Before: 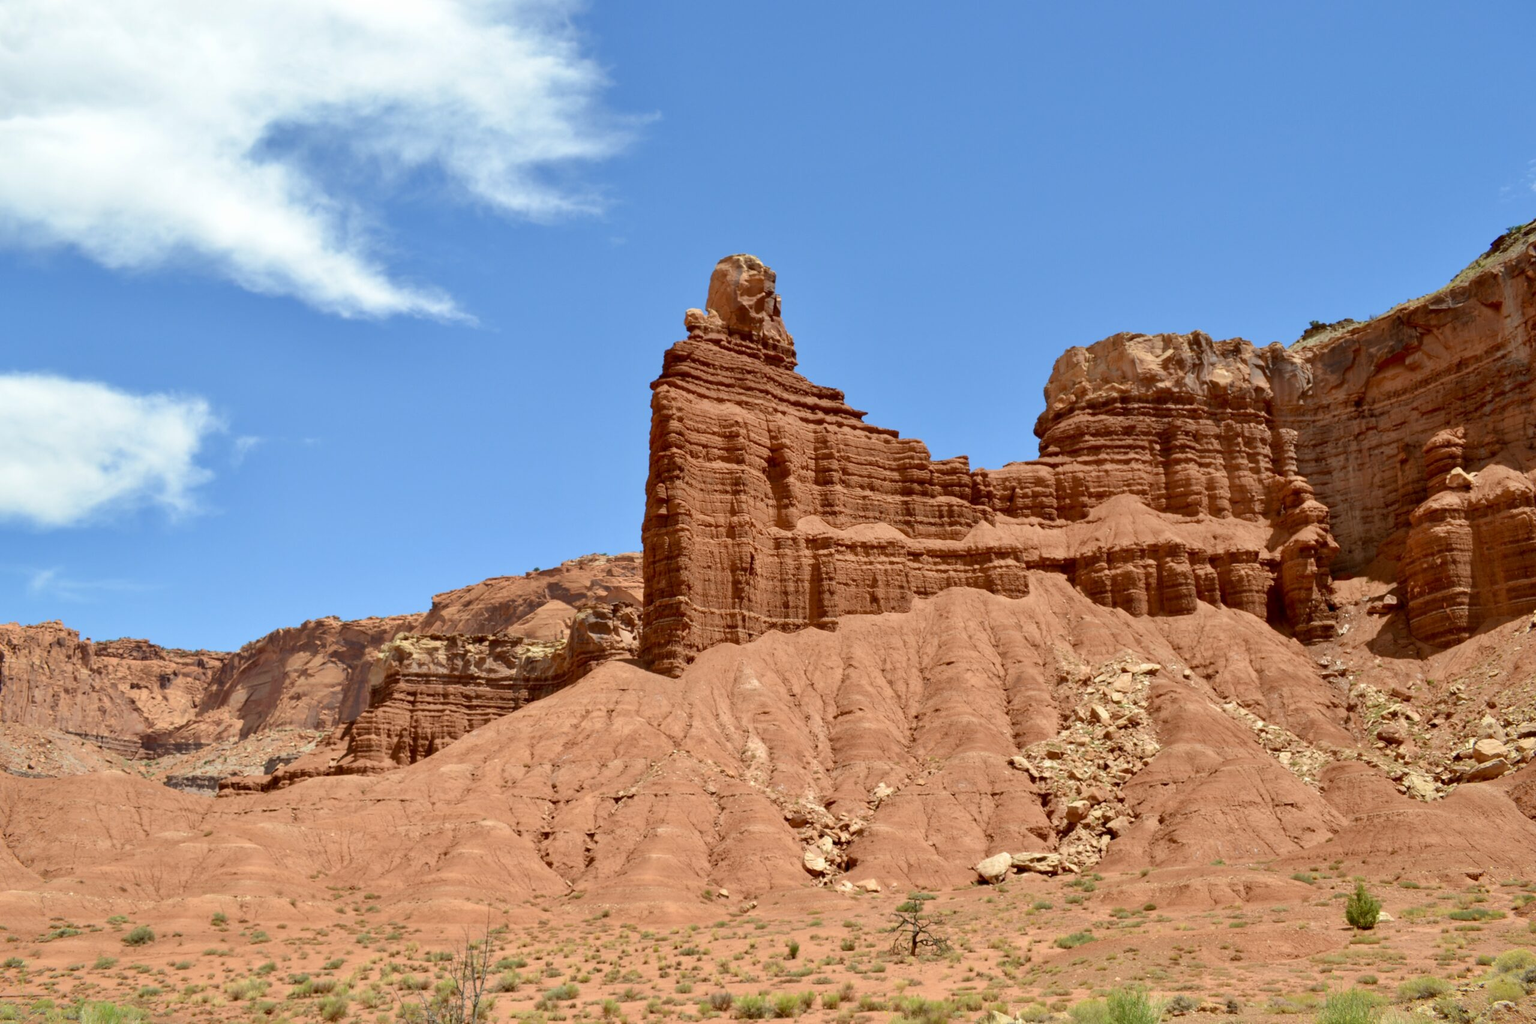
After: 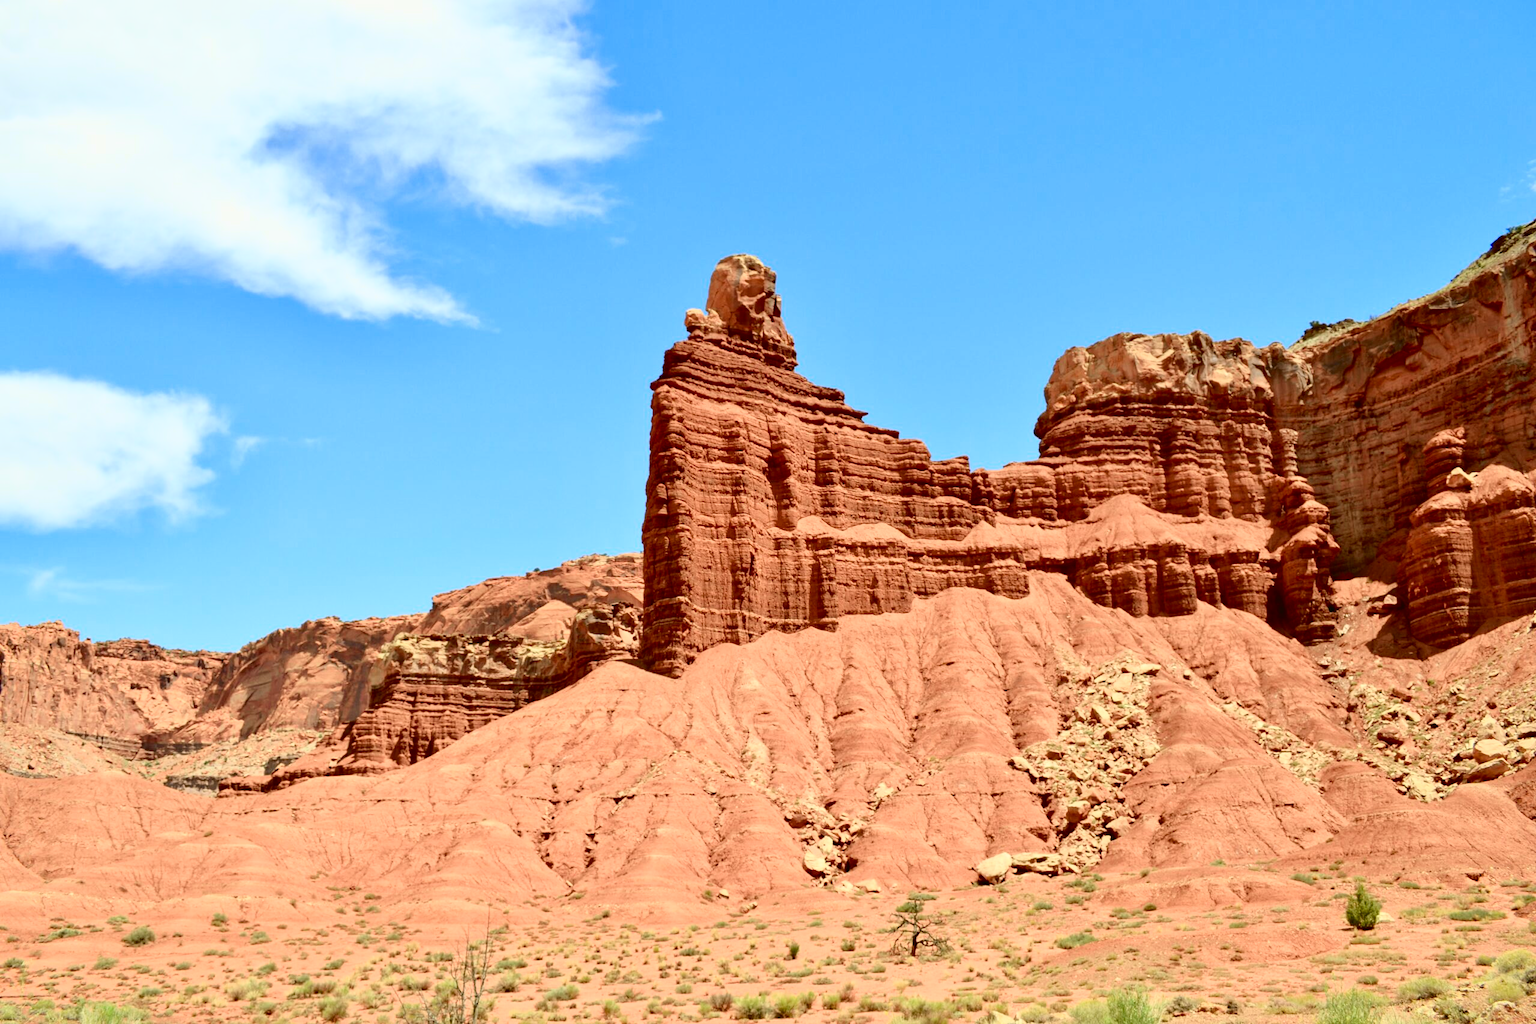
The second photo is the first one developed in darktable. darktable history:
color balance rgb: perceptual saturation grading › global saturation 1.062%, perceptual saturation grading › highlights -1.535%, perceptual saturation grading › mid-tones 3.425%, perceptual saturation grading › shadows 8.356%
tone curve: curves: ch0 [(0, 0.023) (0.087, 0.065) (0.184, 0.168) (0.45, 0.54) (0.57, 0.683) (0.706, 0.841) (0.877, 0.948) (1, 0.984)]; ch1 [(0, 0) (0.388, 0.369) (0.447, 0.447) (0.505, 0.5) (0.534, 0.535) (0.563, 0.563) (0.579, 0.59) (0.644, 0.663) (1, 1)]; ch2 [(0, 0) (0.301, 0.259) (0.385, 0.395) (0.492, 0.496) (0.518, 0.537) (0.583, 0.605) (0.673, 0.667) (1, 1)], color space Lab, independent channels, preserve colors none
contrast brightness saturation: saturation 0.183
